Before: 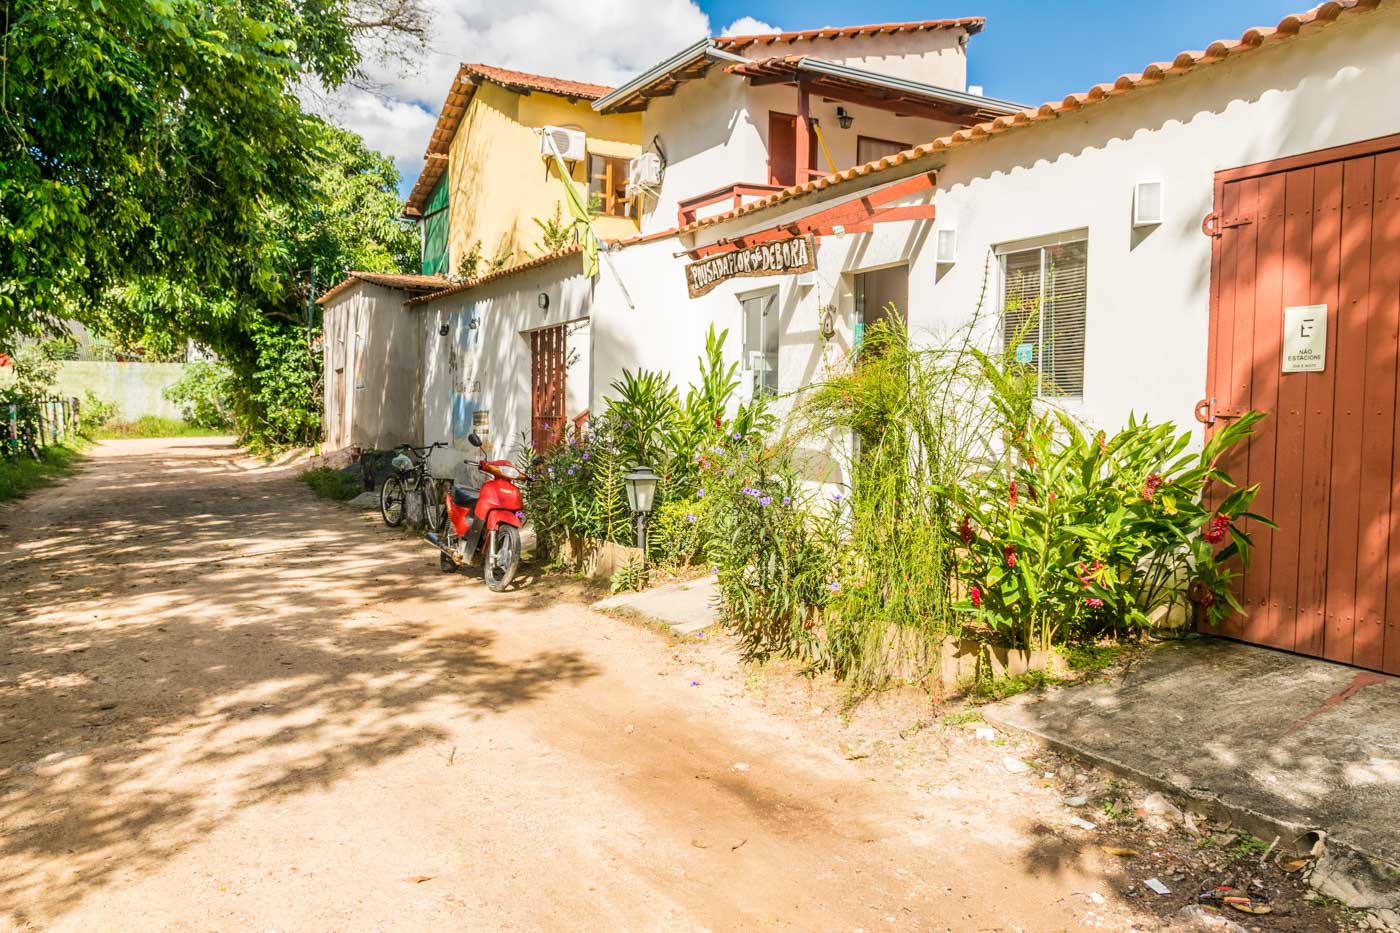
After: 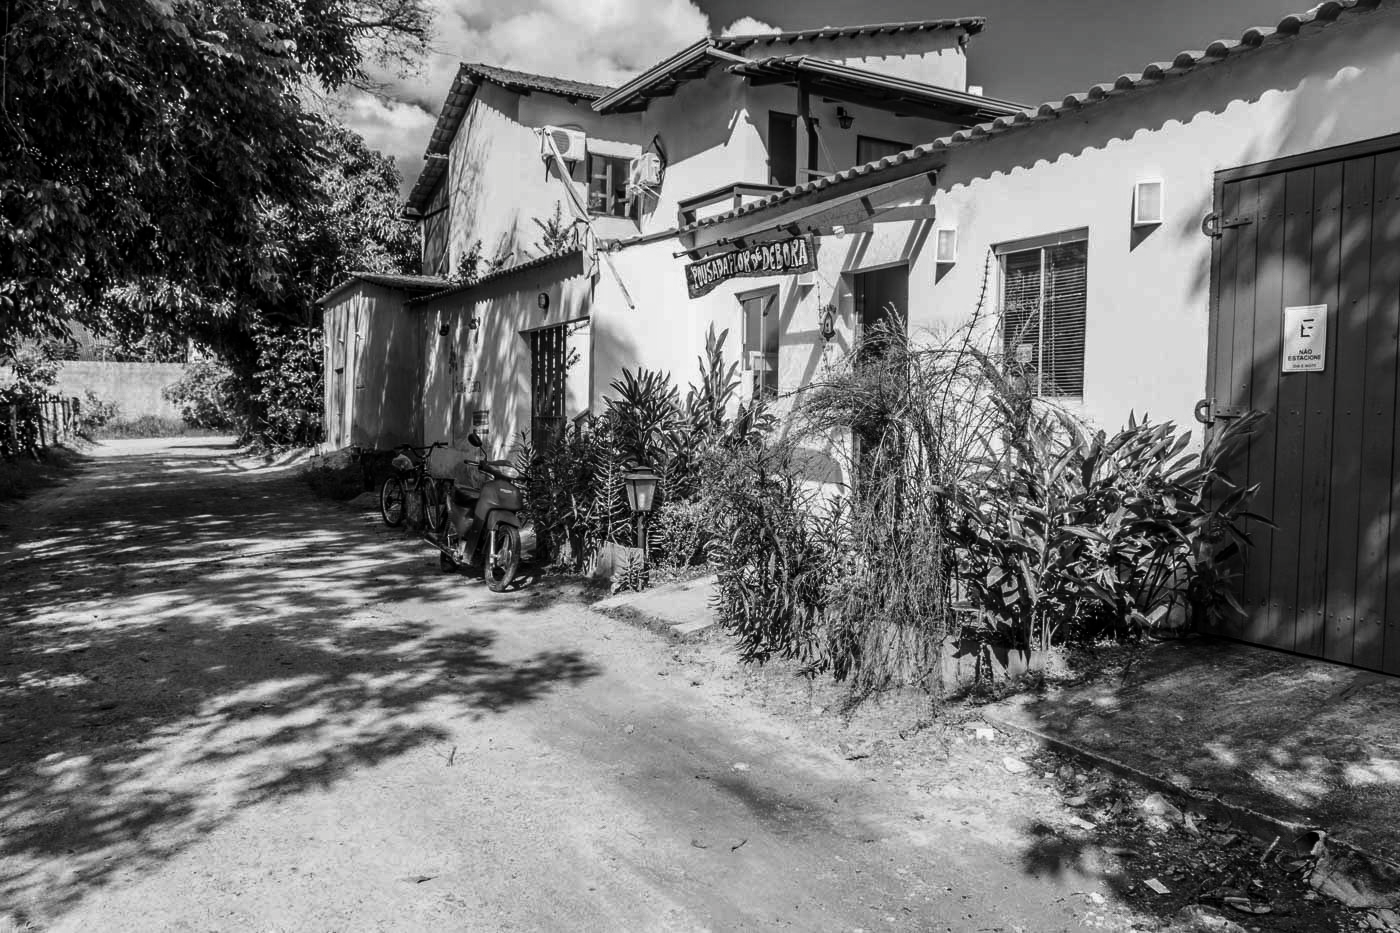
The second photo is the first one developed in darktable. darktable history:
contrast brightness saturation: contrast -0.03, brightness -0.605, saturation -0.996
